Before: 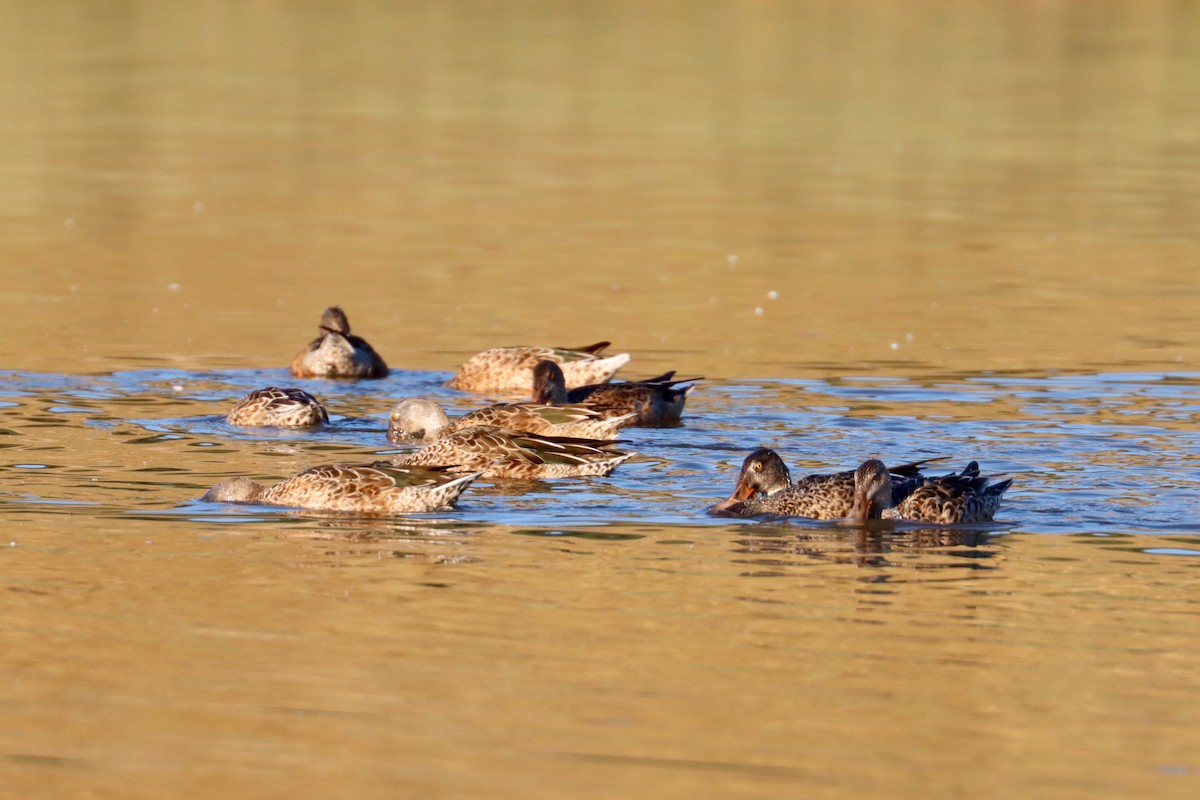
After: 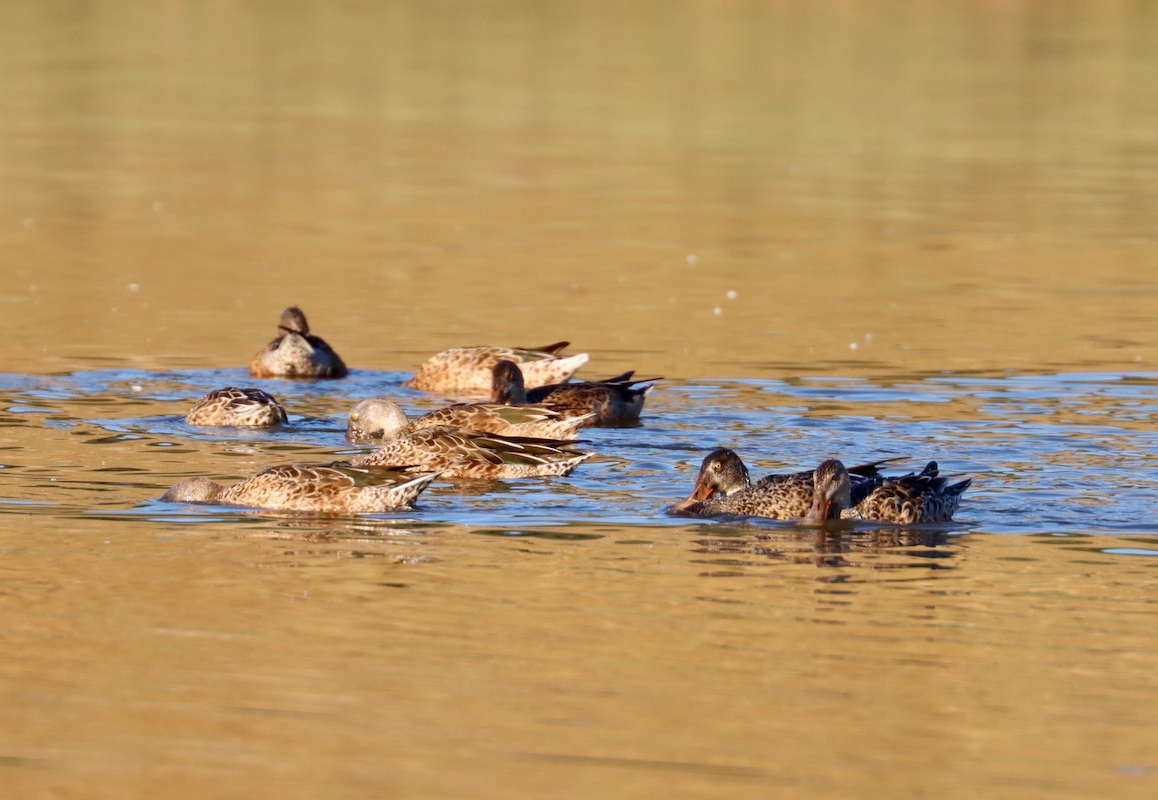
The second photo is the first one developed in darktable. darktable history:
crop and rotate: left 3.421%
